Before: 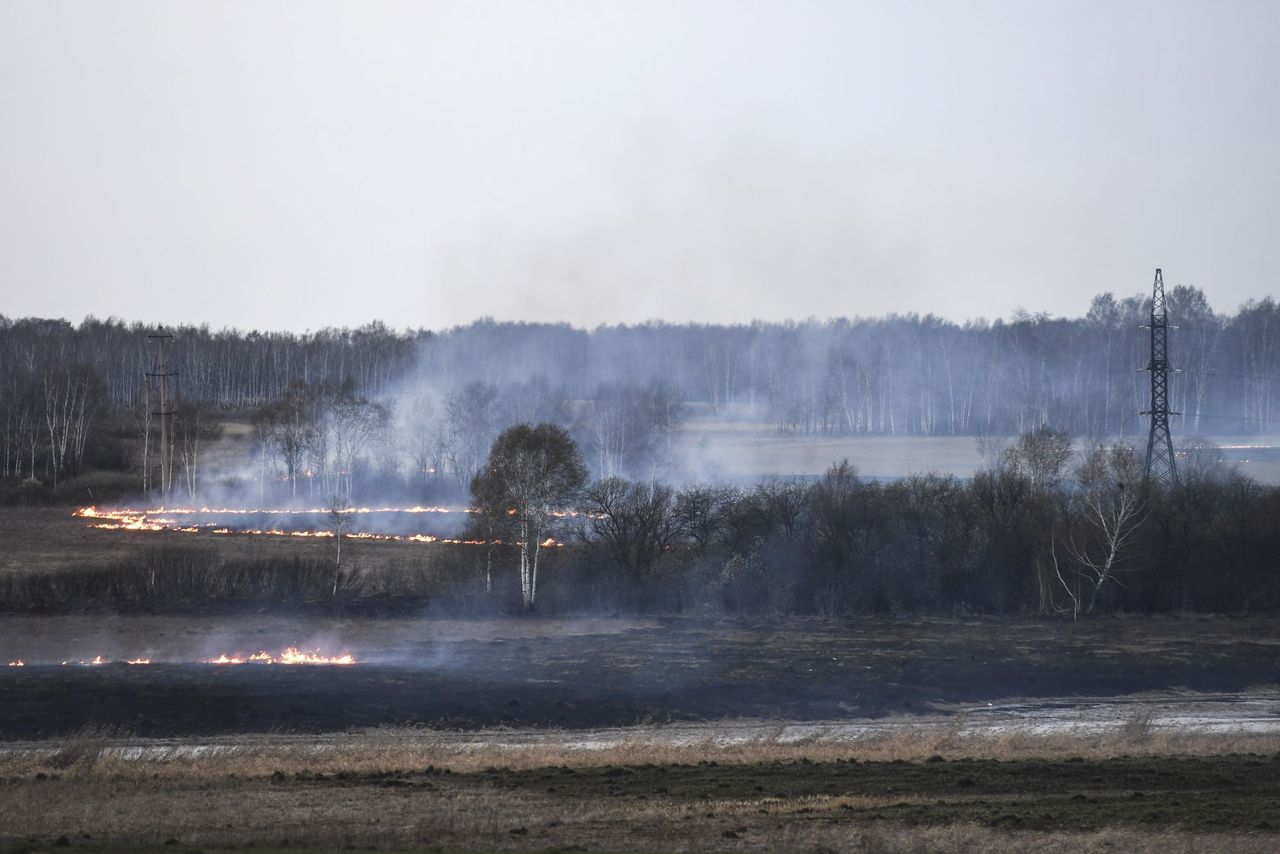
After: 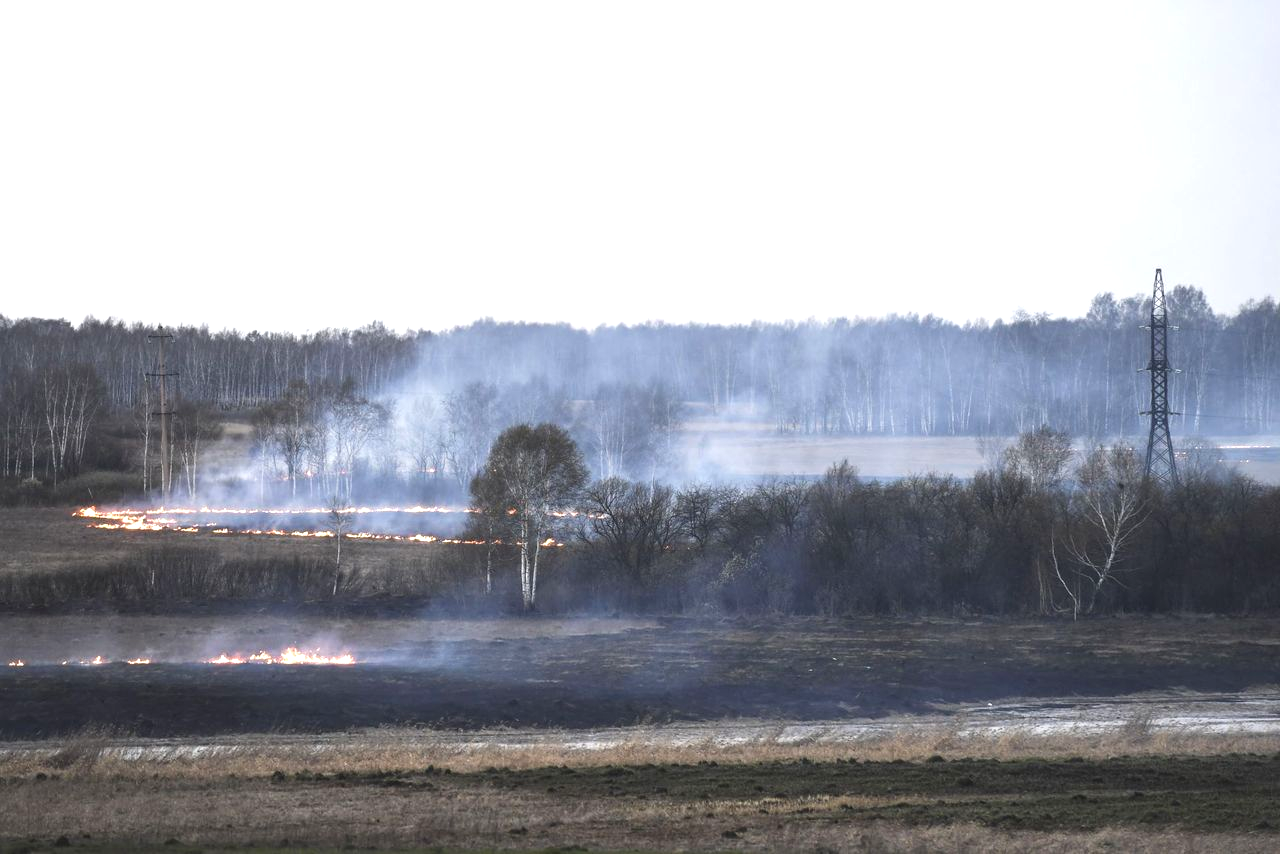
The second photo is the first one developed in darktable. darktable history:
exposure: black level correction 0, exposure 0.69 EV, compensate highlight preservation false
